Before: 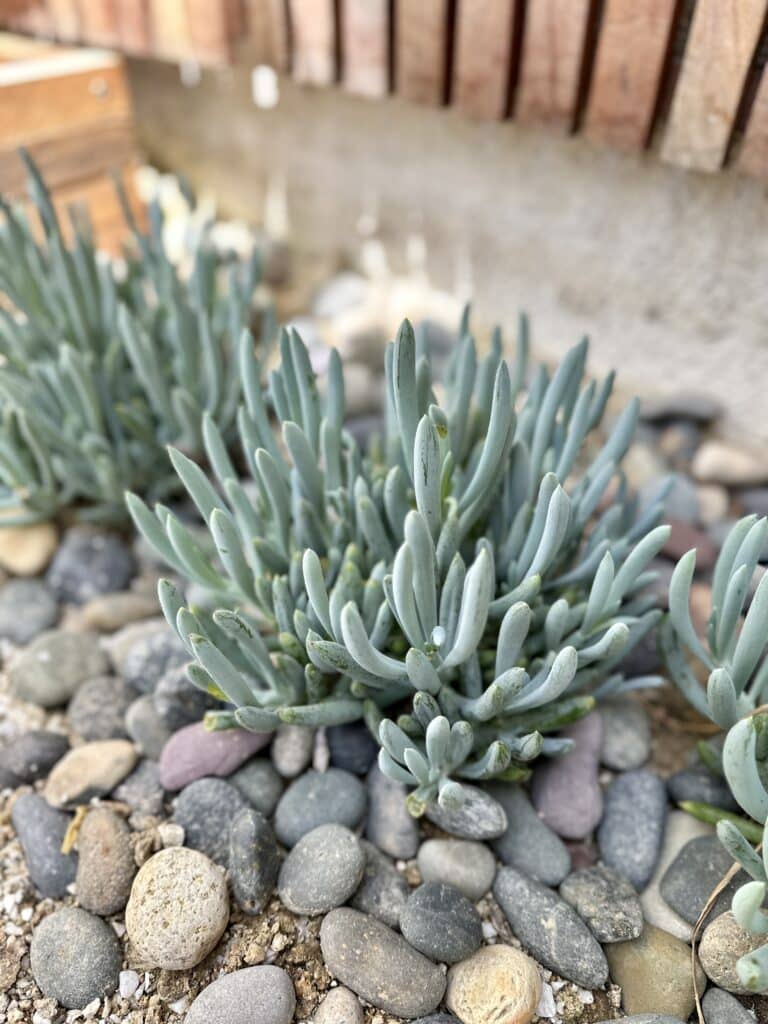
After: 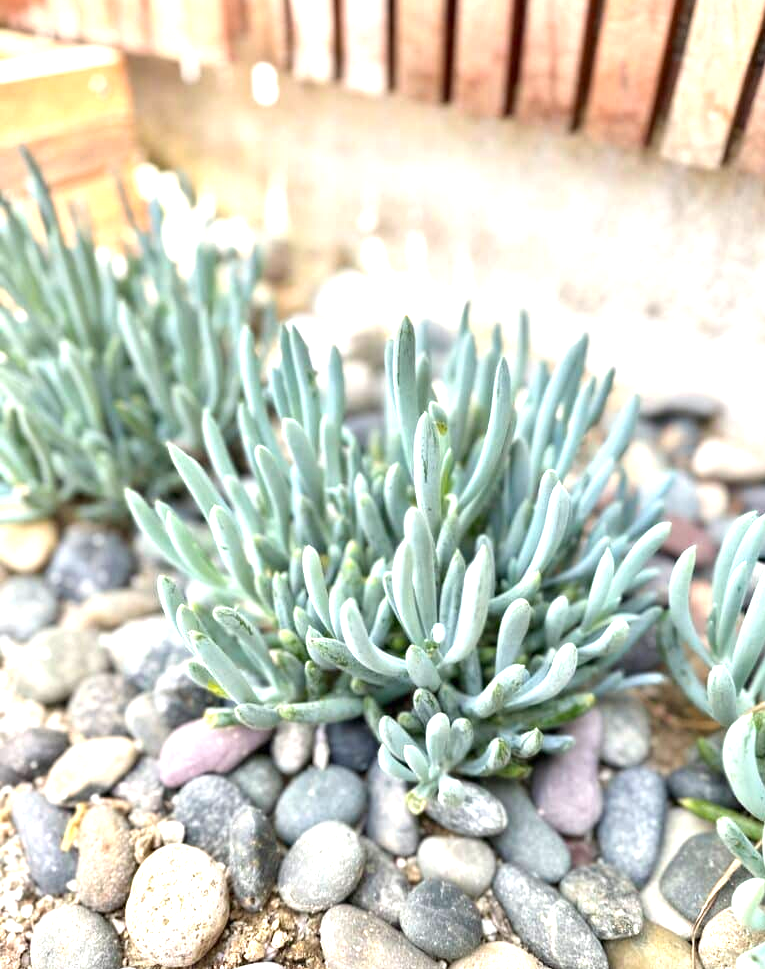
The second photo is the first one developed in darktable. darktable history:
crop: top 0.337%, right 0.263%, bottom 5.032%
exposure: black level correction 0, exposure 1.1 EV, compensate highlight preservation false
